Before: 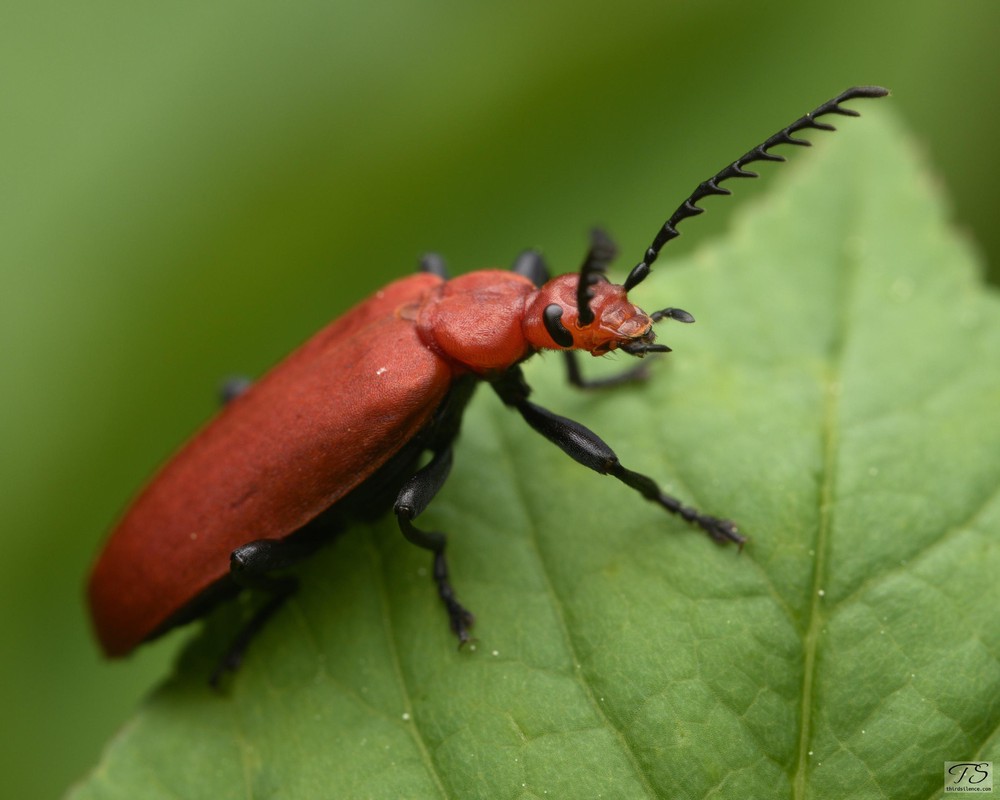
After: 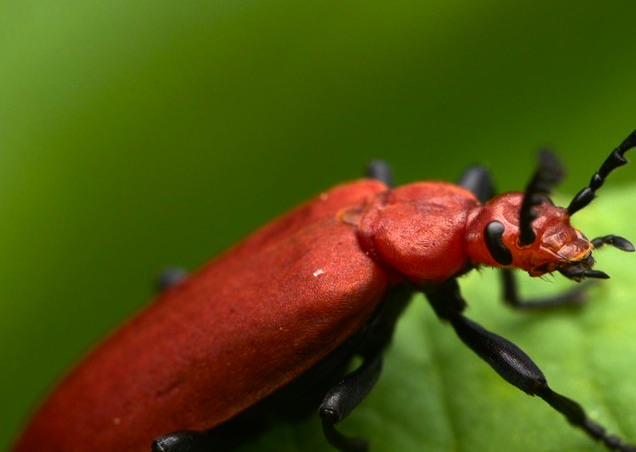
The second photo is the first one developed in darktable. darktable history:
contrast brightness saturation: contrast 0.08, saturation 0.2
color balance rgb: perceptual brilliance grading › highlights 14.29%, perceptual brilliance grading › mid-tones -5.92%, perceptual brilliance grading › shadows -26.83%, global vibrance 31.18%
crop and rotate: angle -4.99°, left 2.122%, top 6.945%, right 27.566%, bottom 30.519%
